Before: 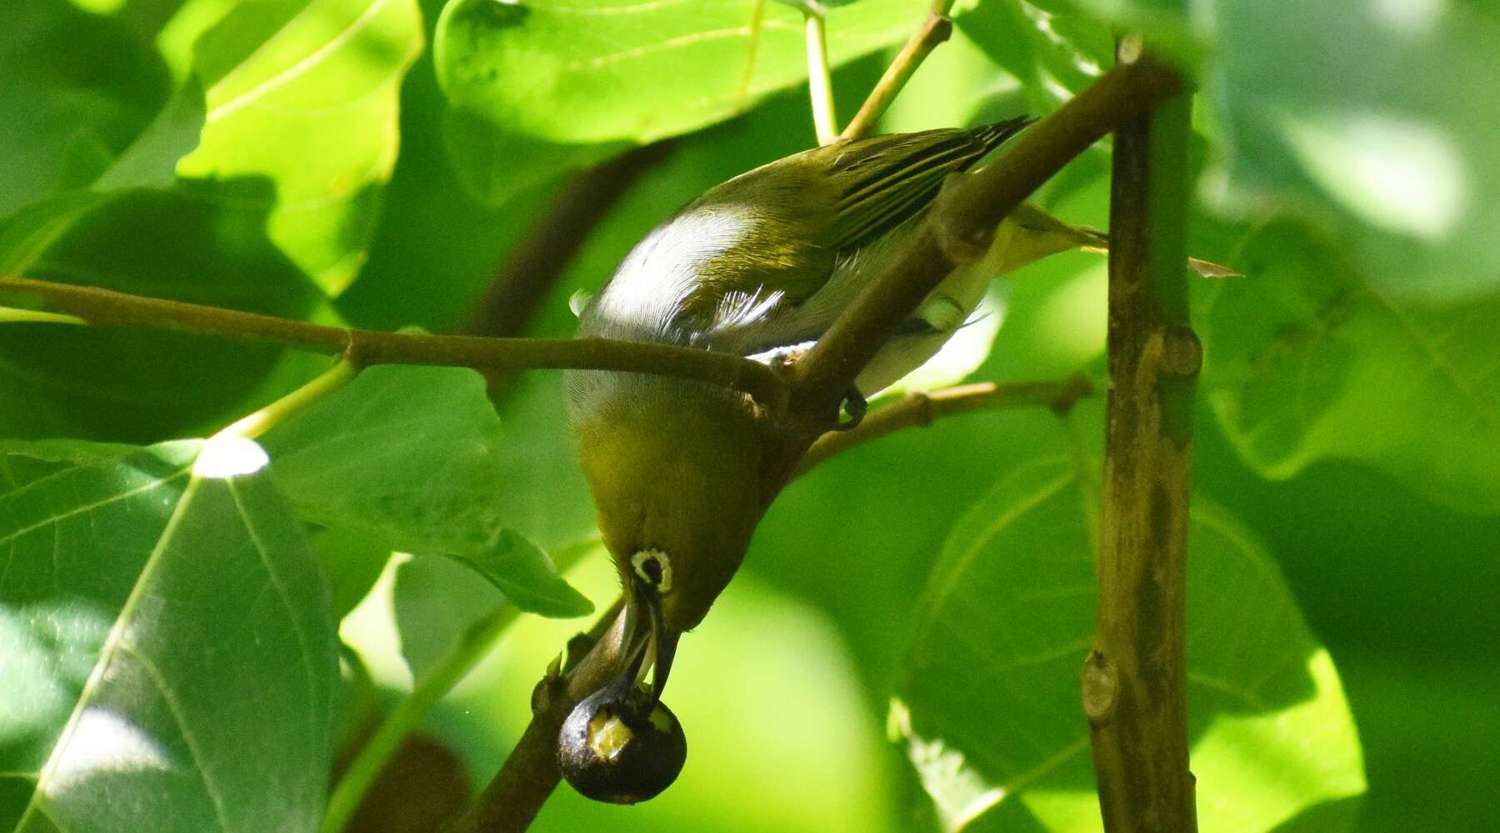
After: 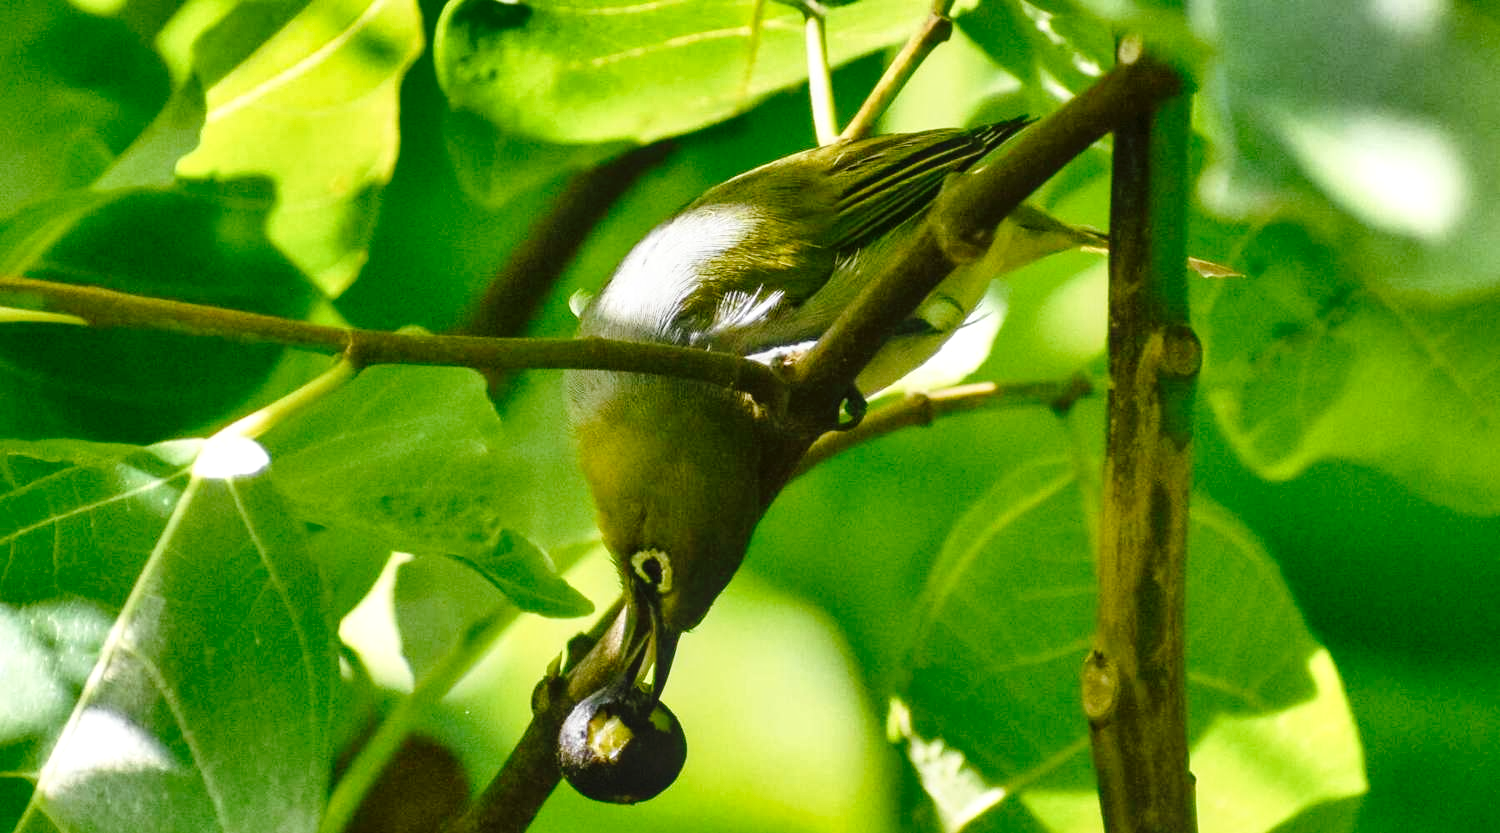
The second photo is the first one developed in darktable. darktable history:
exposure: compensate highlight preservation false
tone curve: curves: ch0 [(0, 0) (0.003, 0.015) (0.011, 0.019) (0.025, 0.027) (0.044, 0.041) (0.069, 0.055) (0.1, 0.079) (0.136, 0.099) (0.177, 0.149) (0.224, 0.216) (0.277, 0.292) (0.335, 0.383) (0.399, 0.474) (0.468, 0.556) (0.543, 0.632) (0.623, 0.711) (0.709, 0.789) (0.801, 0.871) (0.898, 0.944) (1, 1)], preserve colors none
local contrast: on, module defaults
shadows and highlights: shadows 24.5, highlights -78.15, soften with gaussian
